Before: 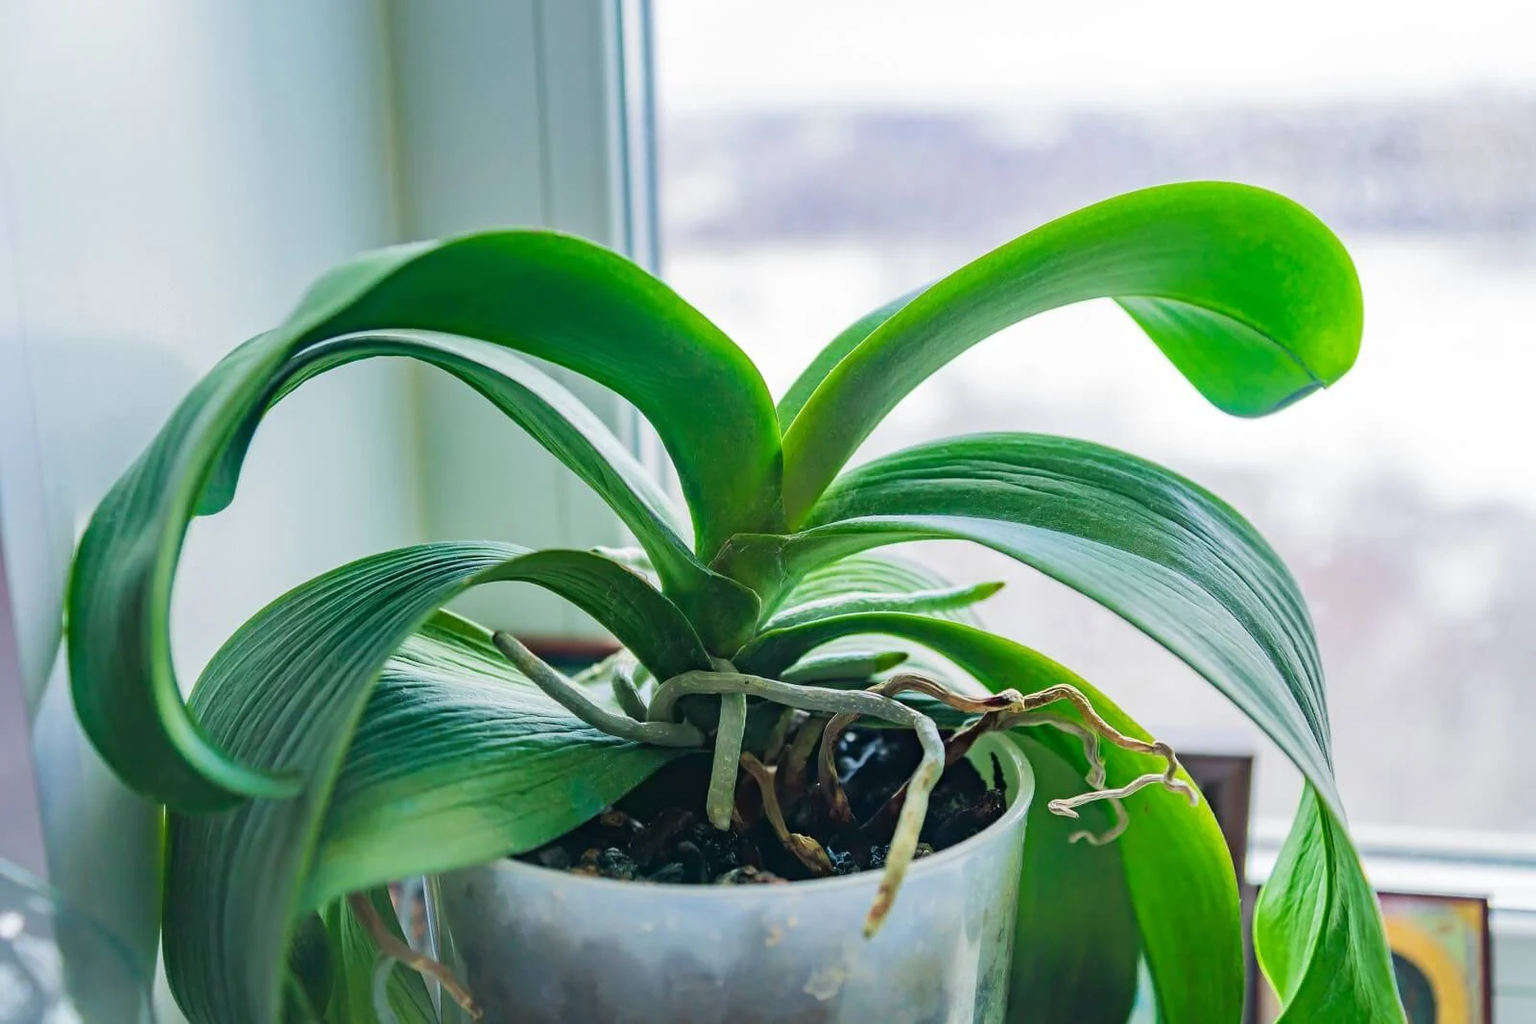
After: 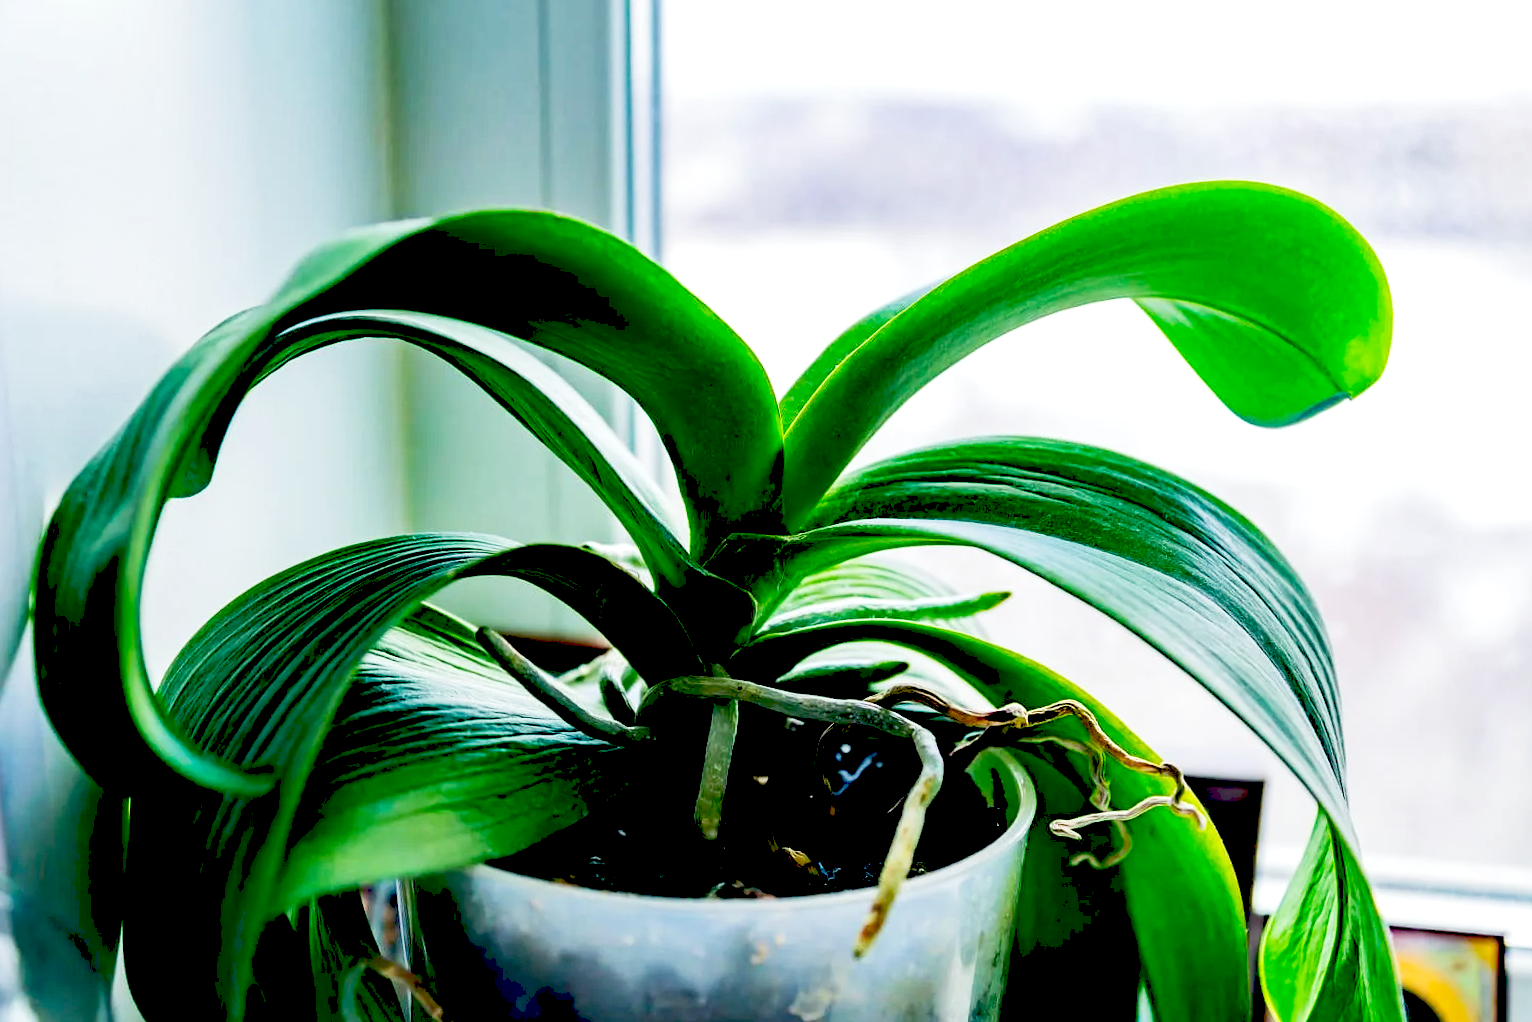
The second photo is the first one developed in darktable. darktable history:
crop and rotate: angle -1.69°
tone equalizer: -8 EV -0.417 EV, -7 EV -0.389 EV, -6 EV -0.333 EV, -5 EV -0.222 EV, -3 EV 0.222 EV, -2 EV 0.333 EV, -1 EV 0.389 EV, +0 EV 0.417 EV, edges refinement/feathering 500, mask exposure compensation -1.57 EV, preserve details no
shadows and highlights: shadows 25, highlights -25
tone curve: curves: ch0 [(0, 0) (0.003, 0.156) (0.011, 0.156) (0.025, 0.161) (0.044, 0.164) (0.069, 0.178) (0.1, 0.201) (0.136, 0.229) (0.177, 0.263) (0.224, 0.301) (0.277, 0.355) (0.335, 0.415) (0.399, 0.48) (0.468, 0.561) (0.543, 0.647) (0.623, 0.735) (0.709, 0.819) (0.801, 0.893) (0.898, 0.953) (1, 1)], preserve colors none
exposure: black level correction 0.1, exposure -0.092 EV, compensate highlight preservation false
